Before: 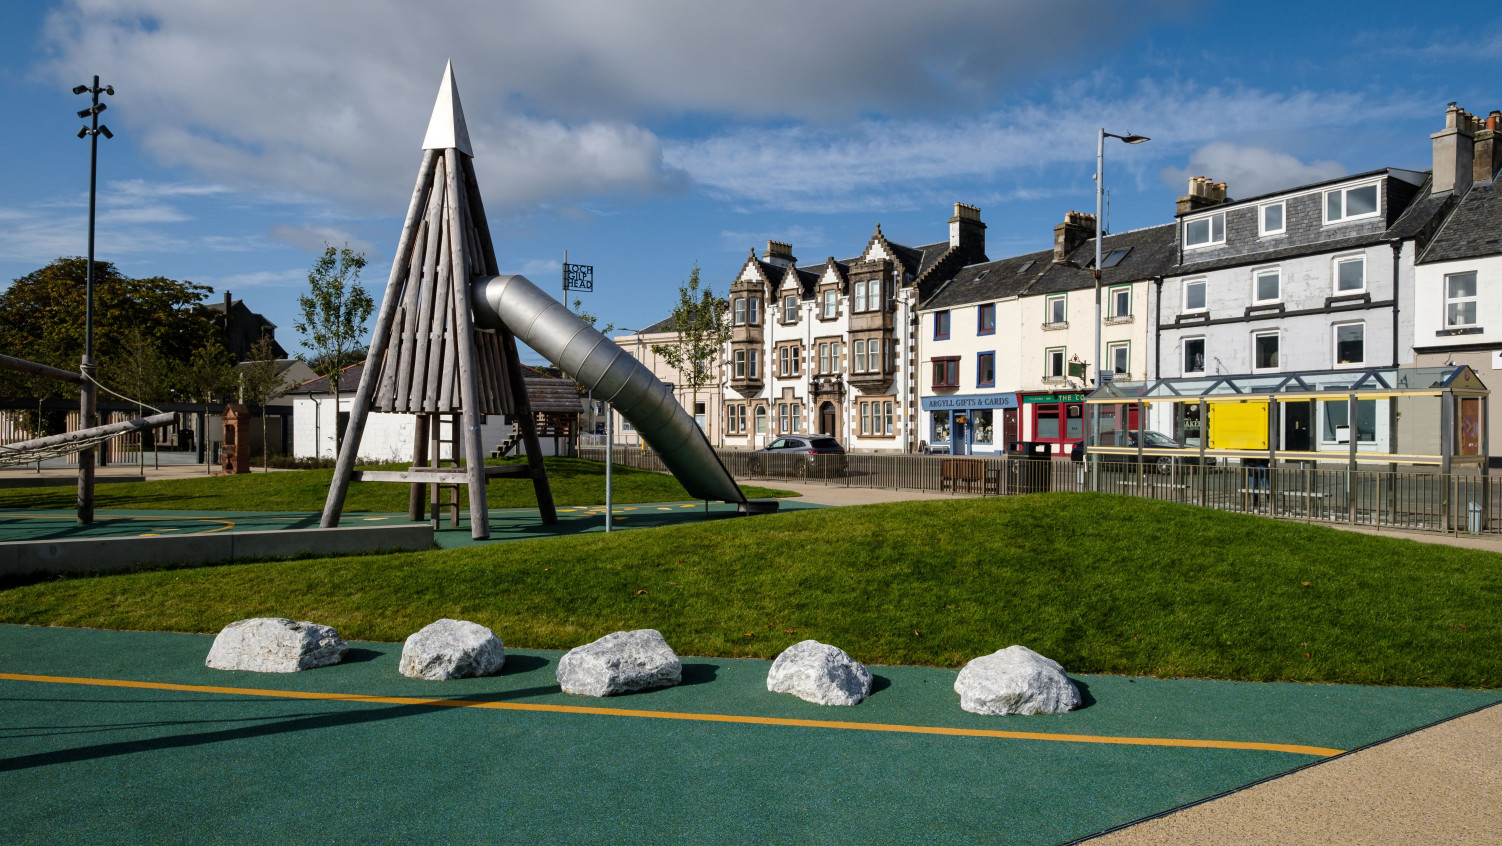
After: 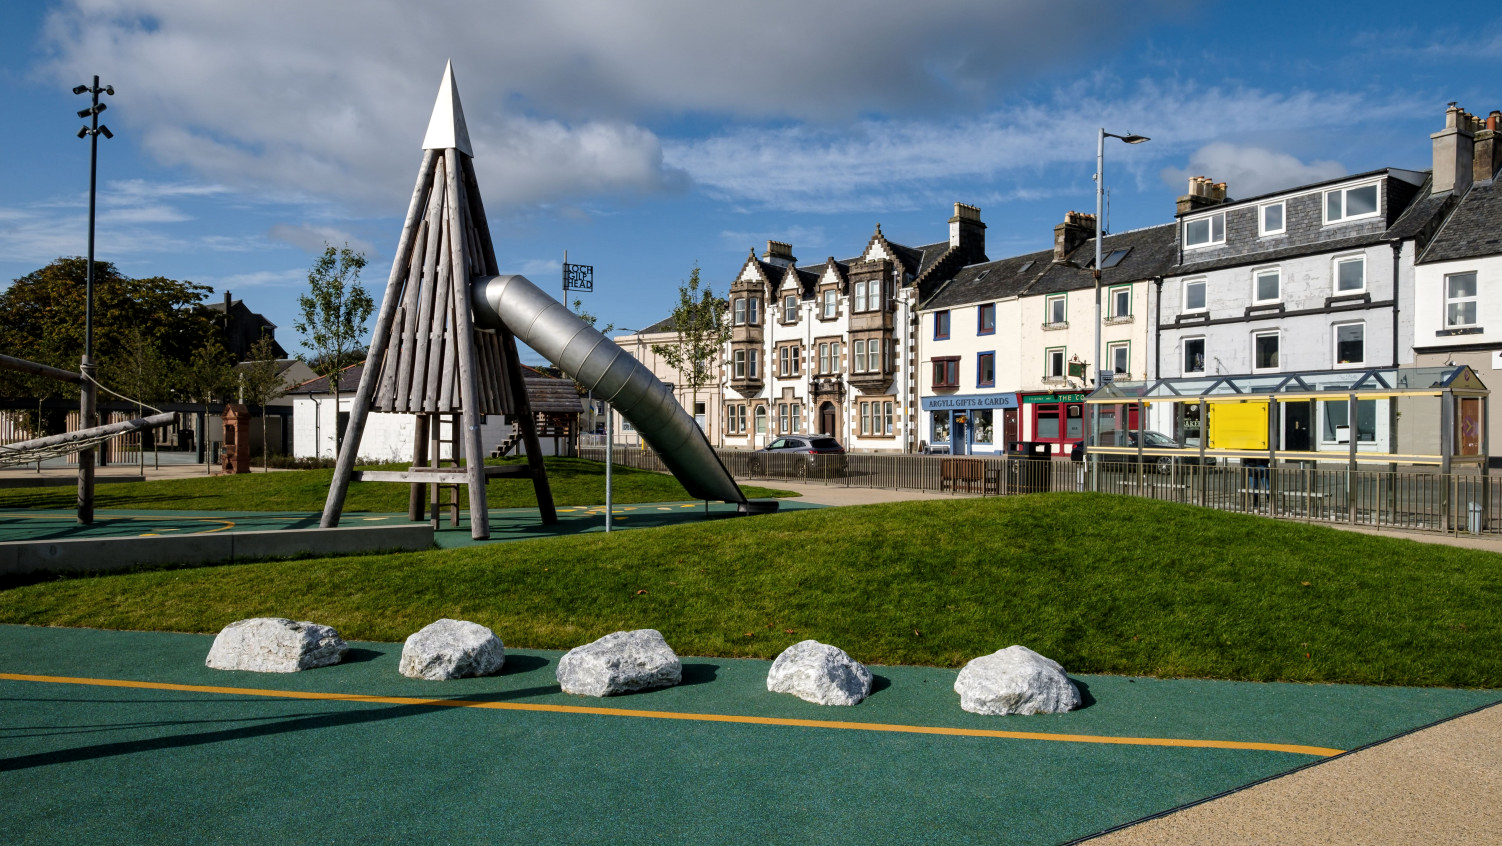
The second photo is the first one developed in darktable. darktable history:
exposure: compensate exposure bias true, compensate highlight preservation false
local contrast: highlights 106%, shadows 99%, detail 119%, midtone range 0.2
